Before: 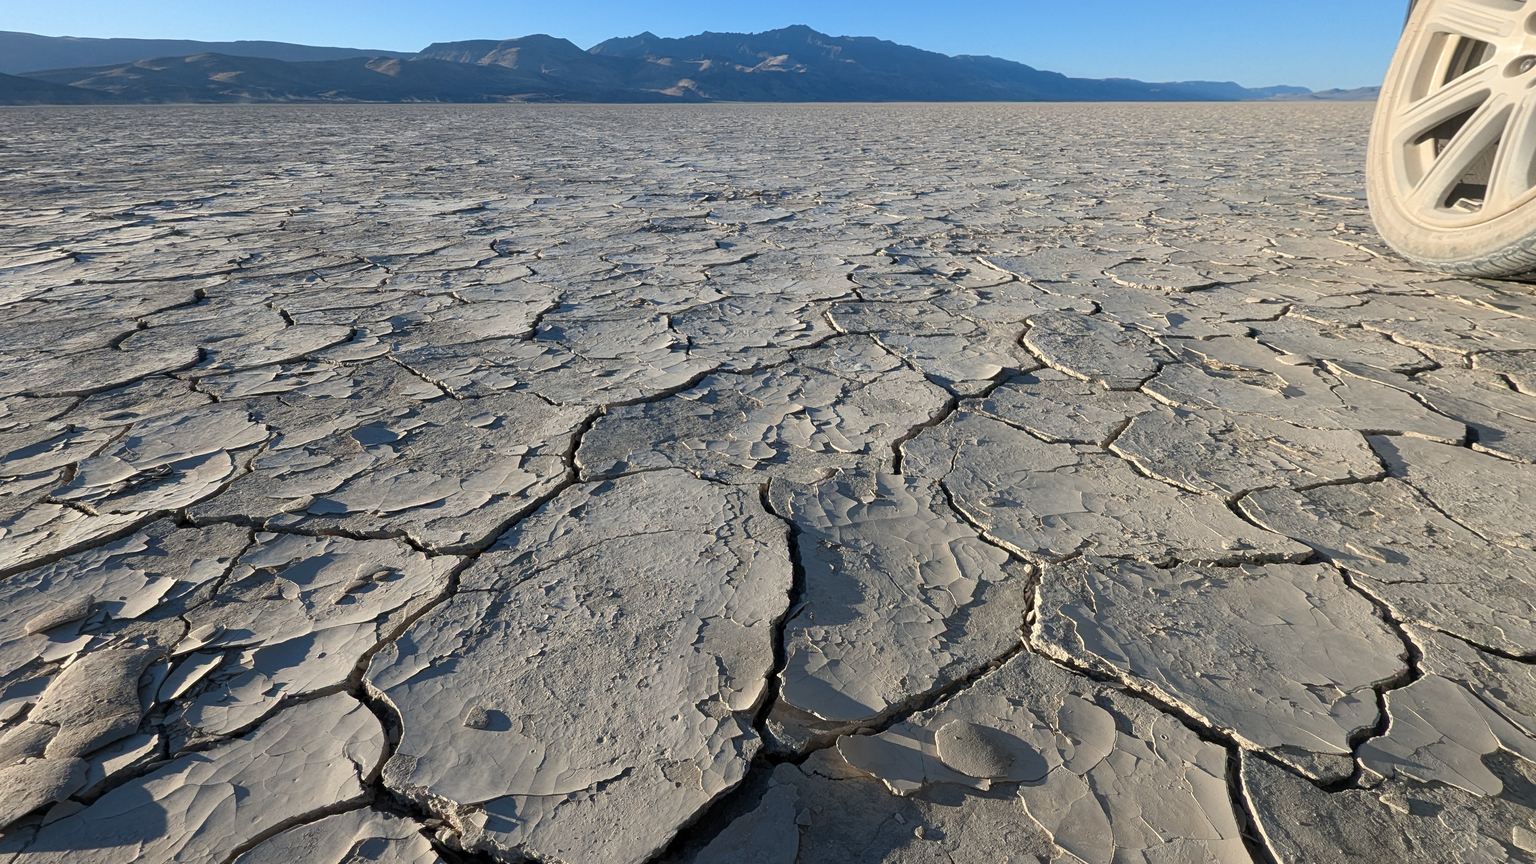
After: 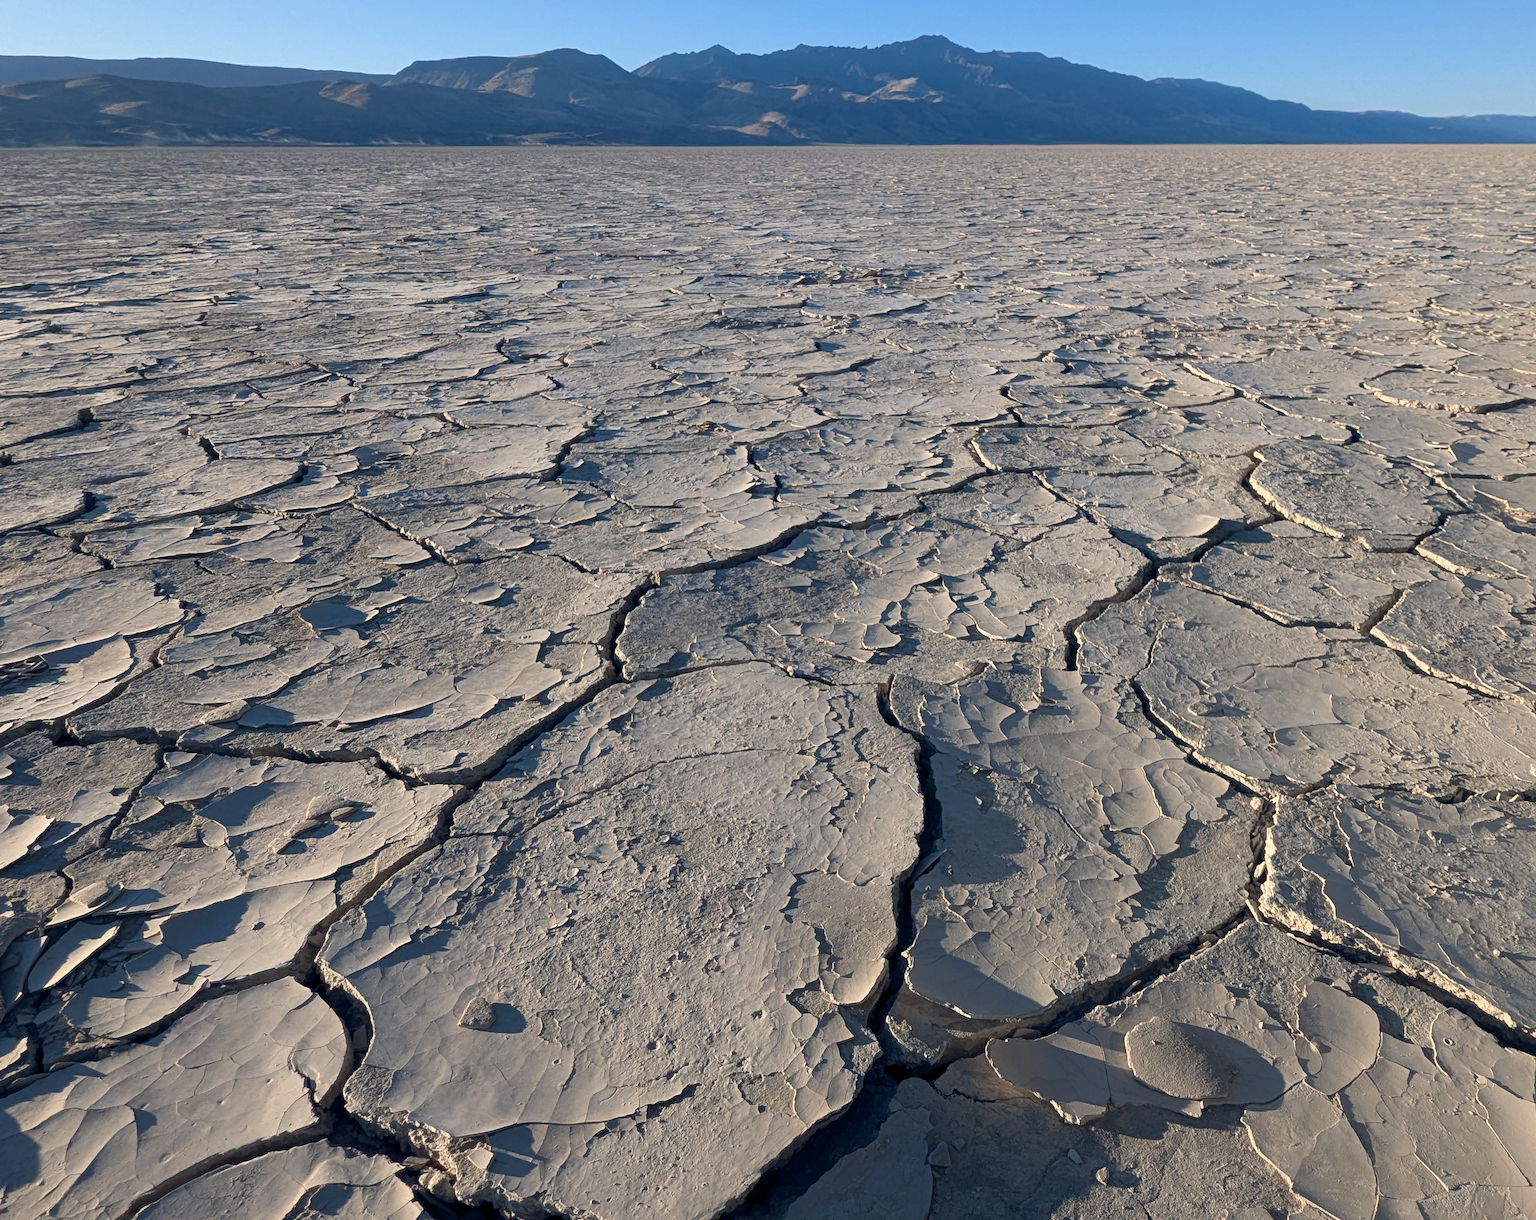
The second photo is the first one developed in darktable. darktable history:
color balance rgb: shadows lift › hue 87.51°, highlights gain › chroma 1.62%, highlights gain › hue 55.1°, global offset › chroma 0.1%, global offset › hue 253.66°, linear chroma grading › global chroma 0.5%
crop and rotate: left 9.061%, right 20.142%
tone equalizer: on, module defaults
